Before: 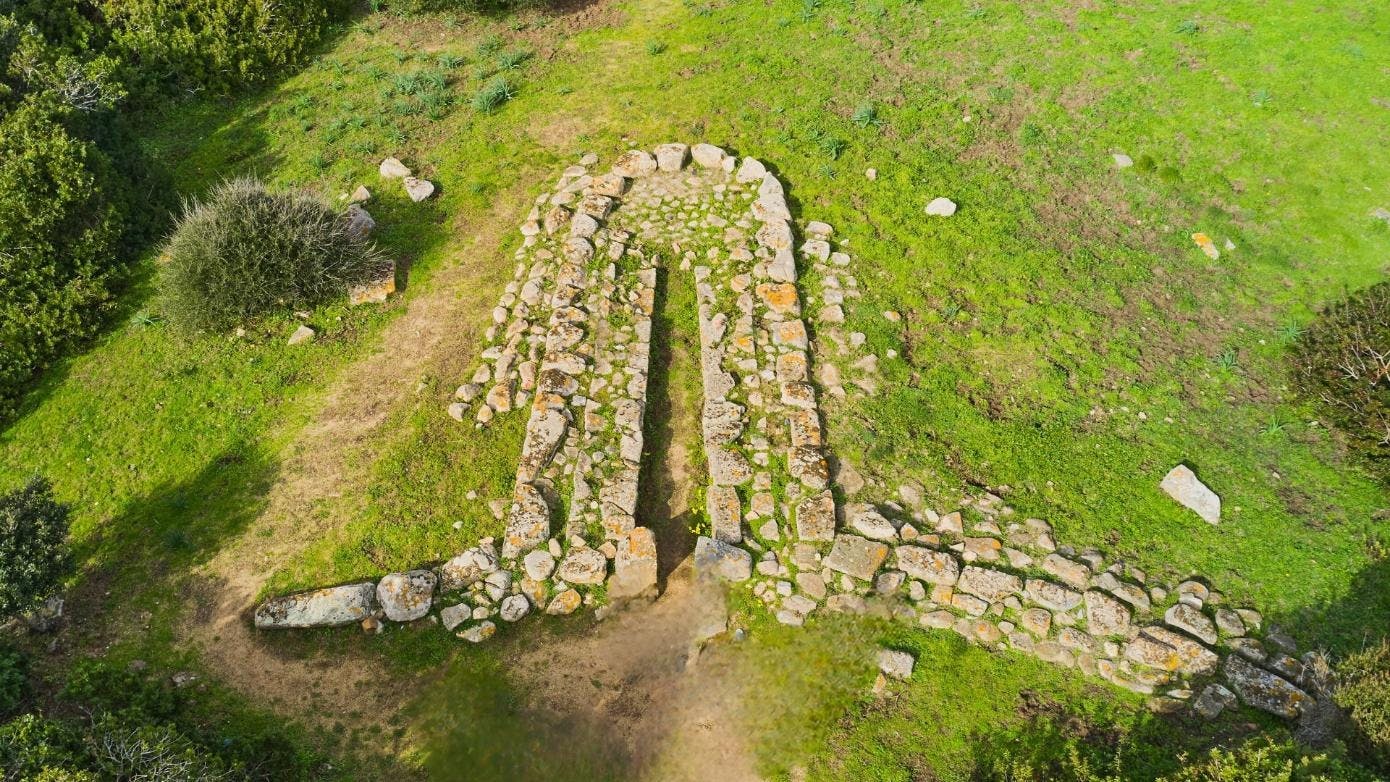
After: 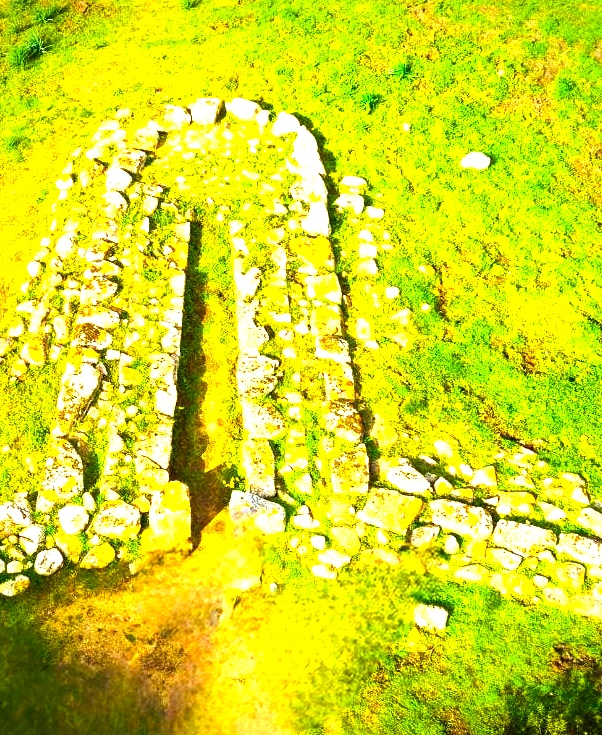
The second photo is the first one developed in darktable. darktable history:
crop: left 33.577%, top 5.969%, right 23.064%
color balance rgb: linear chroma grading › global chroma 15.33%, perceptual saturation grading › global saturation 25.774%, perceptual brilliance grading › global brilliance -5.122%, perceptual brilliance grading › highlights 25.173%, perceptual brilliance grading › mid-tones 7.257%, perceptual brilliance grading › shadows -4.759%, global vibrance 30.288%, contrast 9.69%
tone equalizer: edges refinement/feathering 500, mask exposure compensation -1.57 EV, preserve details no
contrast brightness saturation: brightness -0.024, saturation 0.337
vignetting: fall-off start 89.5%, fall-off radius 44.22%, brightness -0.586, saturation -0.12, width/height ratio 1.163
local contrast: mode bilateral grid, contrast 20, coarseness 49, detail 120%, midtone range 0.2
exposure: exposure 1.001 EV, compensate highlight preservation false
